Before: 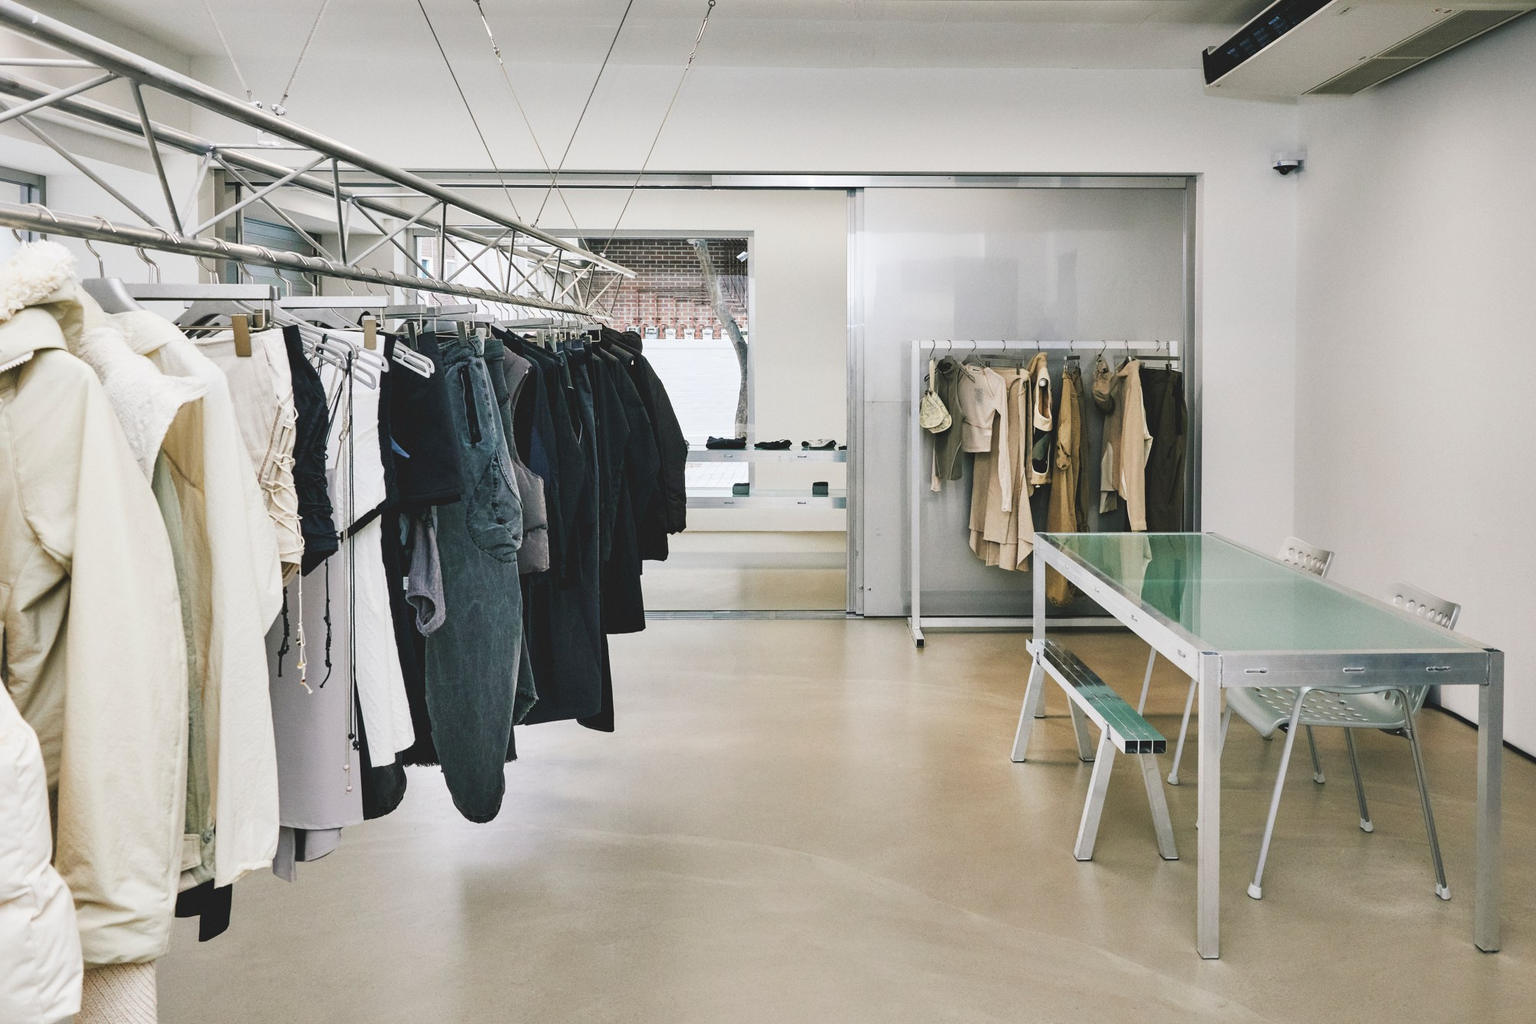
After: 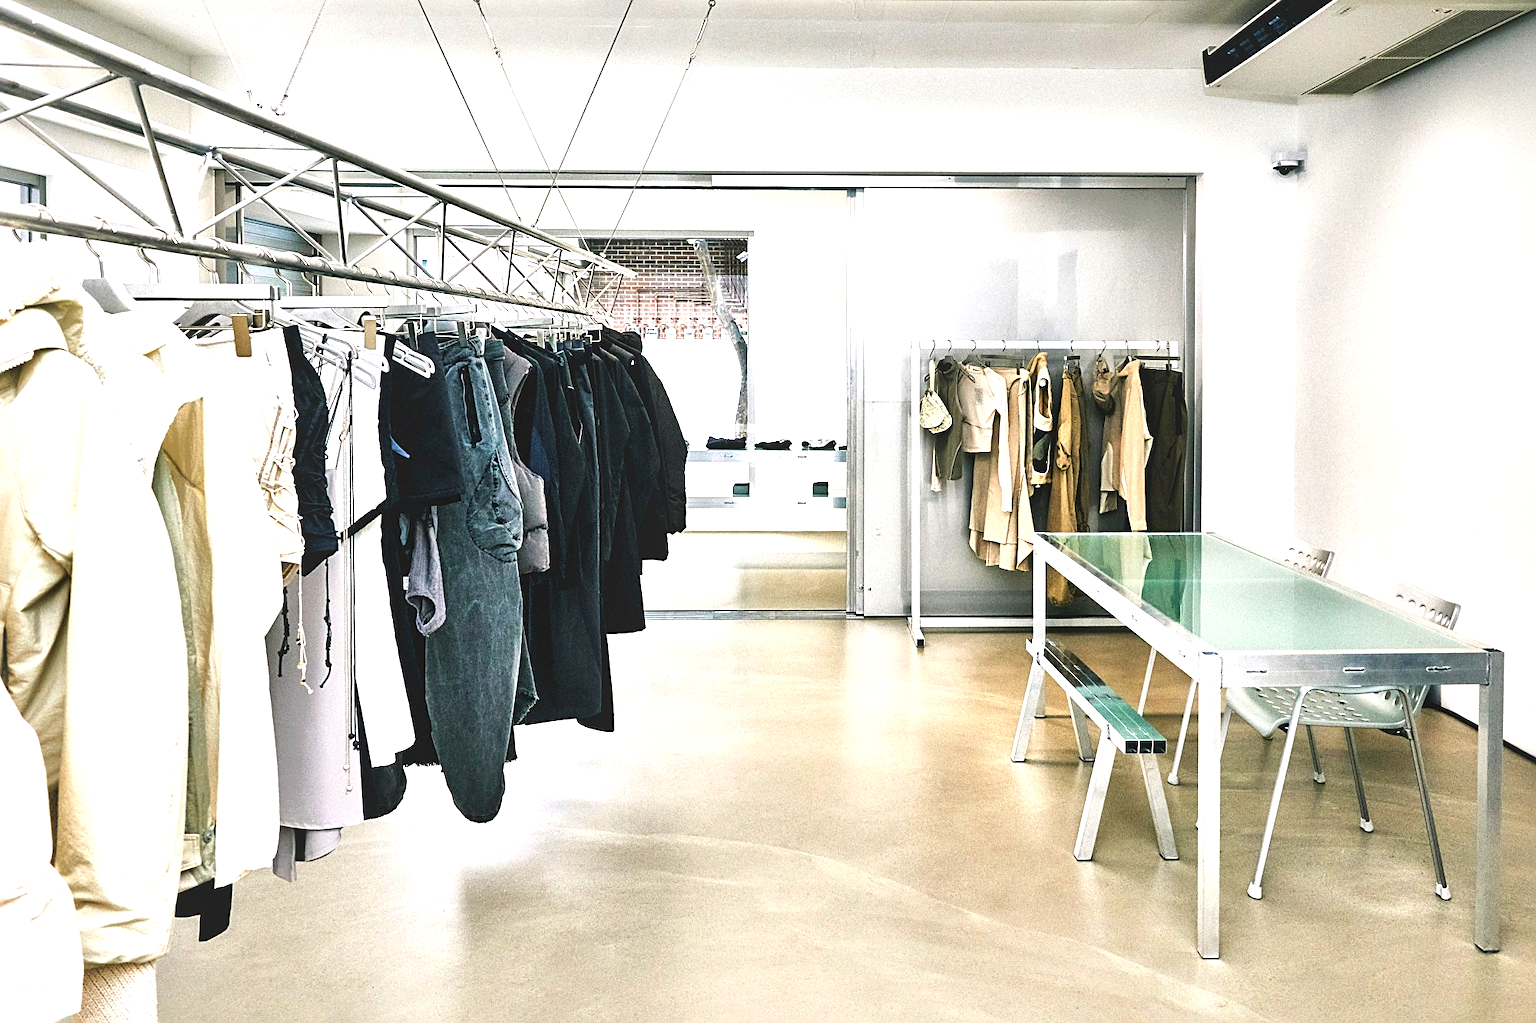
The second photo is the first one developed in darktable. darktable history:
contrast brightness saturation: contrast 0.129, brightness -0.058, saturation 0.157
local contrast: mode bilateral grid, contrast 26, coarseness 60, detail 151%, midtone range 0.2
exposure: exposure 0.927 EV, compensate exposure bias true, compensate highlight preservation false
sharpen: on, module defaults
shadows and highlights: shadows 62.67, white point adjustment 0.498, highlights -33.29, compress 83.72%
